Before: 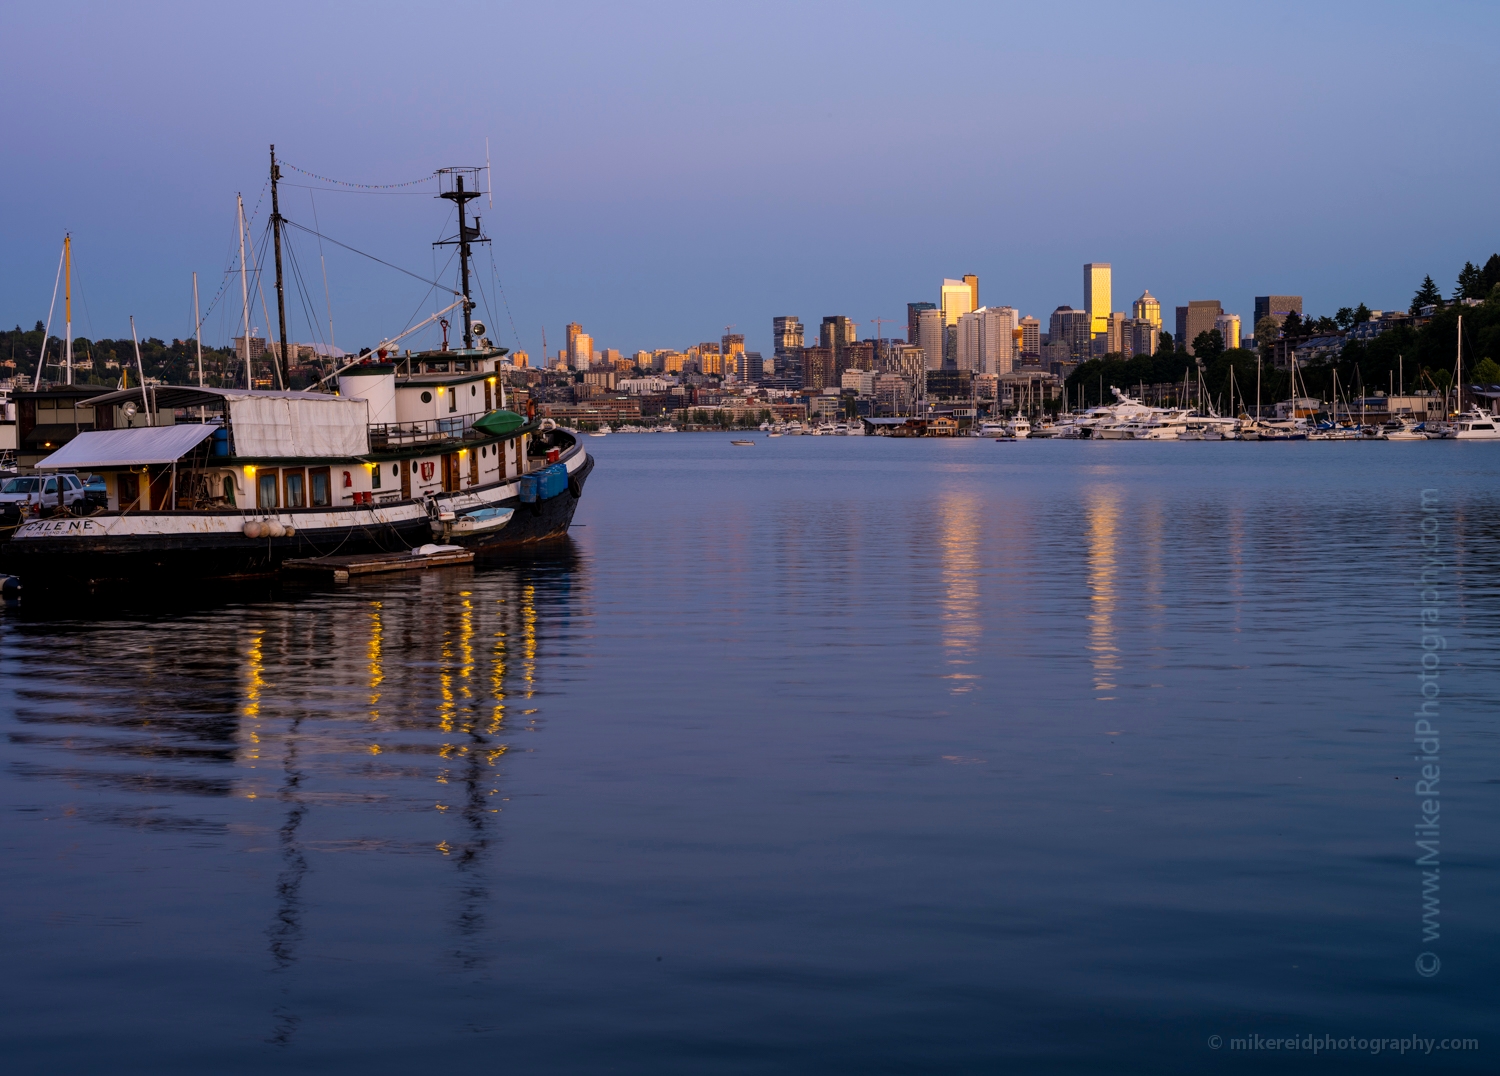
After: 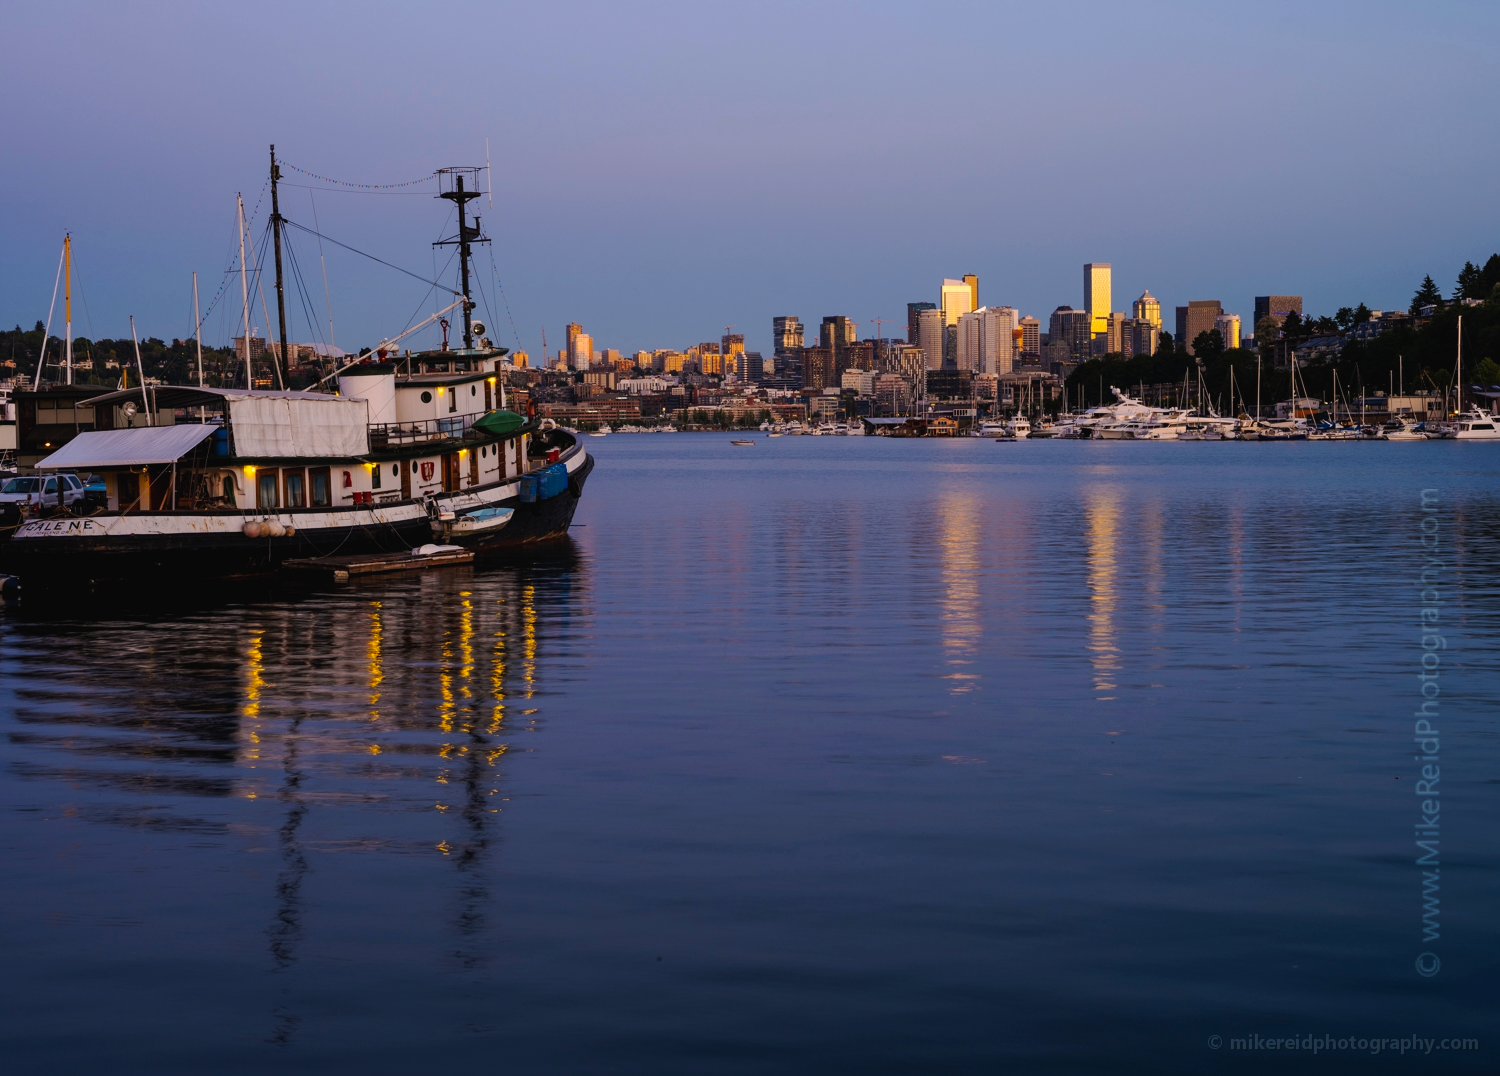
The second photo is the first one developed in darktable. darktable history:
tone curve: curves: ch0 [(0, 0.021) (0.059, 0.053) (0.212, 0.18) (0.337, 0.304) (0.495, 0.505) (0.725, 0.731) (0.89, 0.919) (1, 1)]; ch1 [(0, 0) (0.094, 0.081) (0.285, 0.299) (0.403, 0.436) (0.479, 0.475) (0.54, 0.55) (0.615, 0.637) (0.683, 0.688) (1, 1)]; ch2 [(0, 0) (0.257, 0.217) (0.434, 0.434) (0.498, 0.507) (0.527, 0.542) (0.597, 0.587) (0.658, 0.595) (1, 1)], preserve colors none
exposure: exposure -0.155 EV, compensate highlight preservation false
color calibration: gray › normalize channels true, x 0.342, y 0.355, temperature 5152.55 K, gamut compression 0.026
